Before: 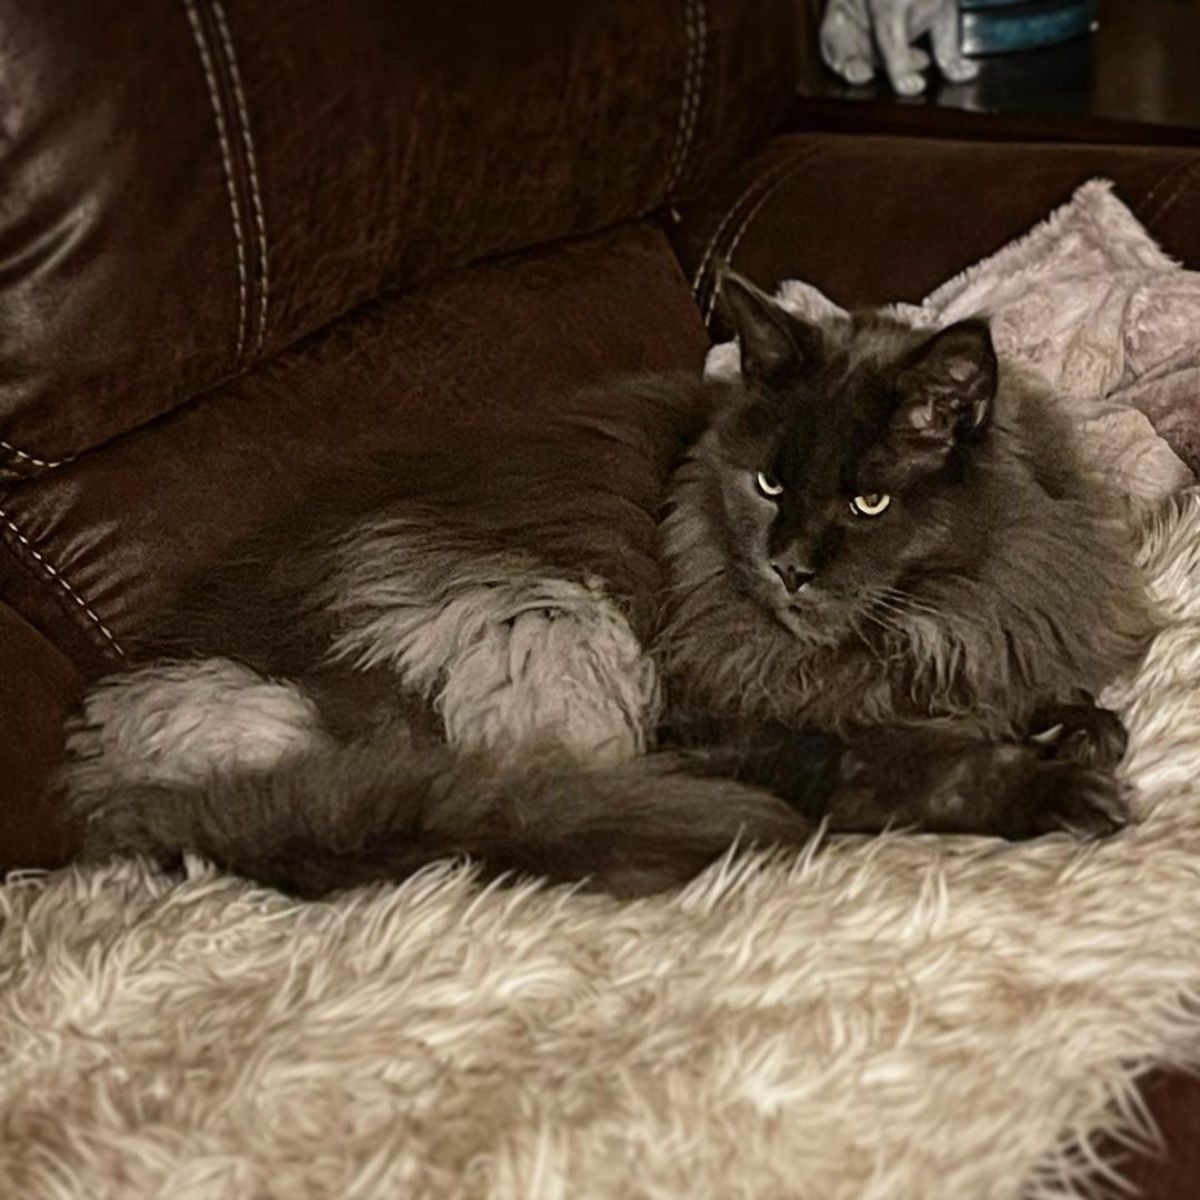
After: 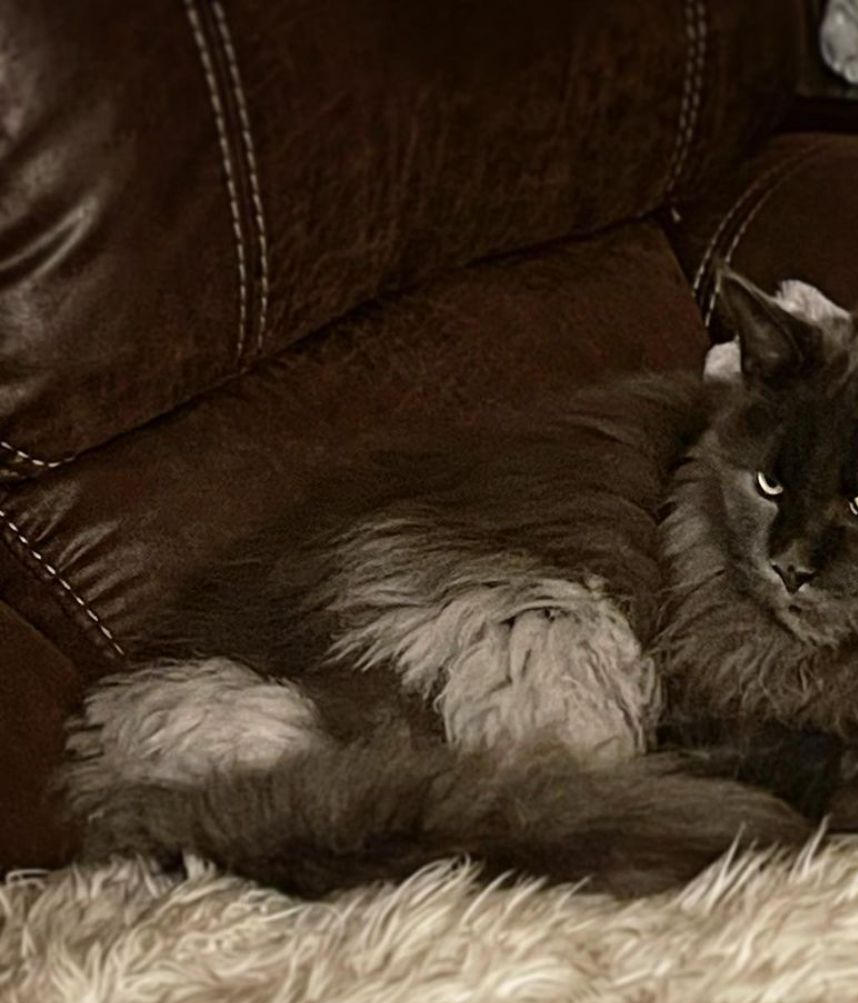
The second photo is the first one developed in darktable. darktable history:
crop: right 28.437%, bottom 16.375%
